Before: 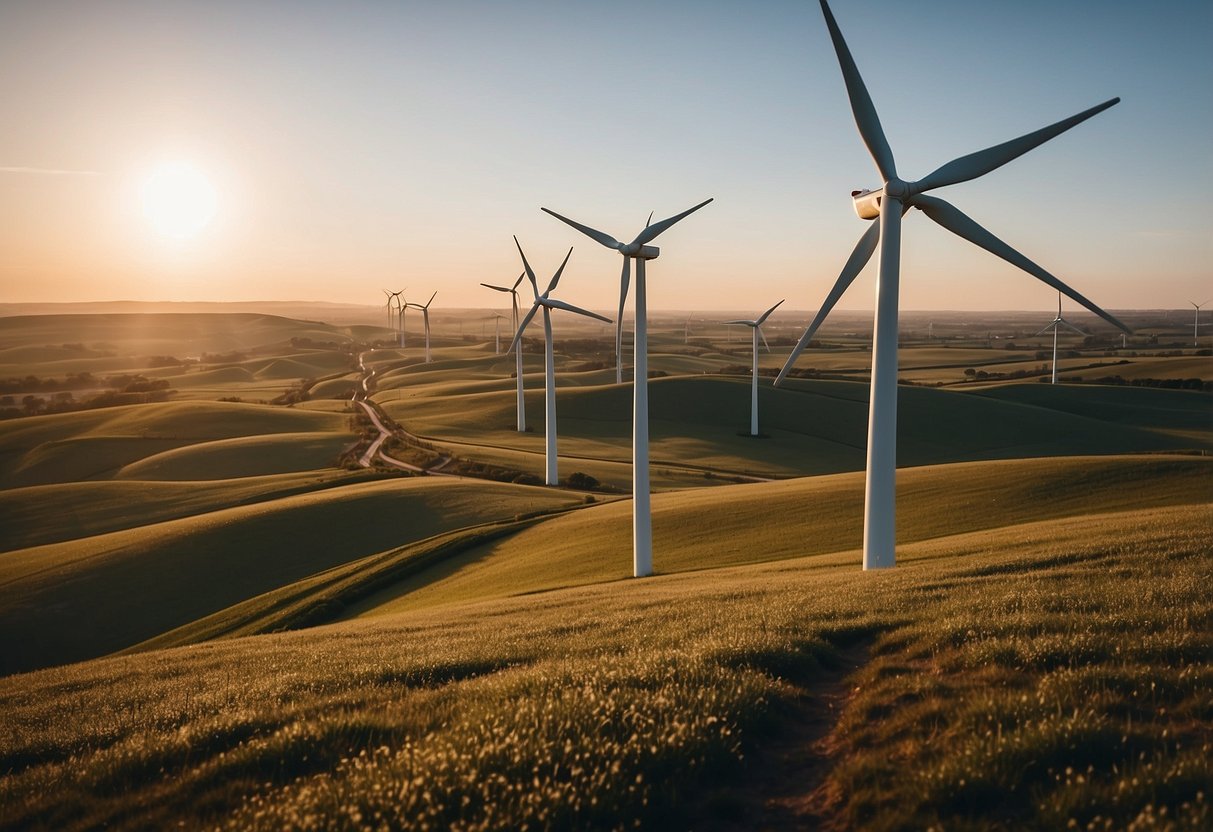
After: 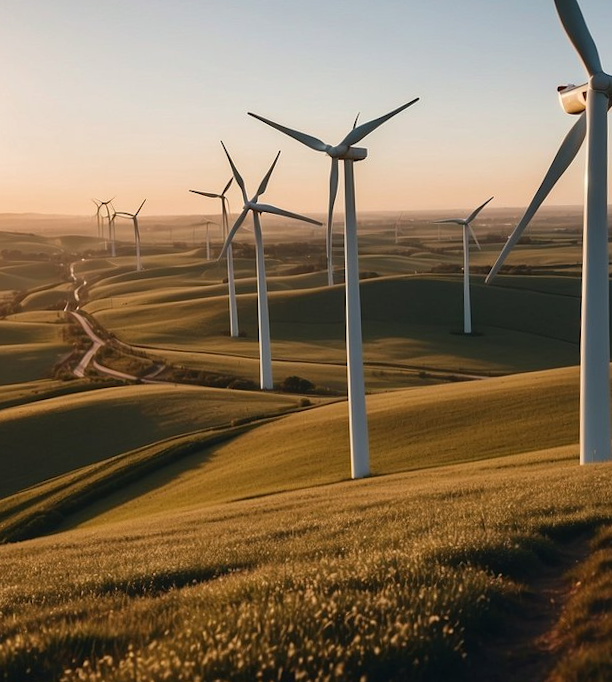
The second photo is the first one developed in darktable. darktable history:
crop and rotate: angle 0.02°, left 24.353%, top 13.219%, right 26.156%, bottom 8.224%
rotate and perspective: rotation -1.77°, lens shift (horizontal) 0.004, automatic cropping off
